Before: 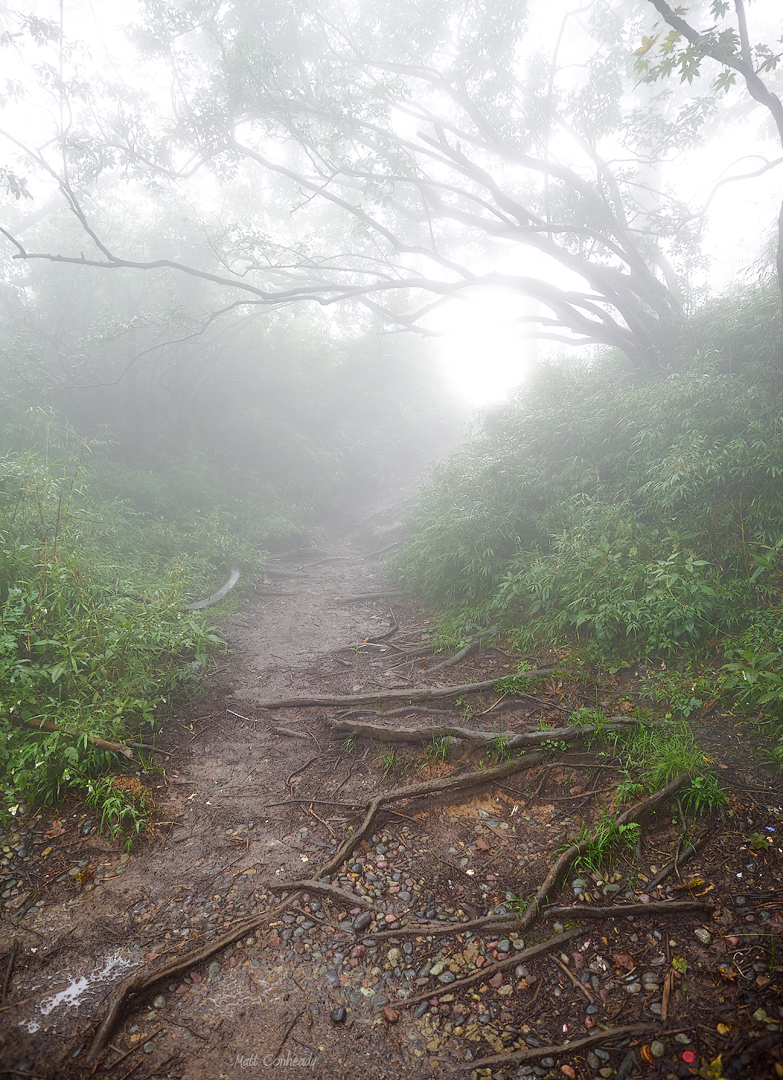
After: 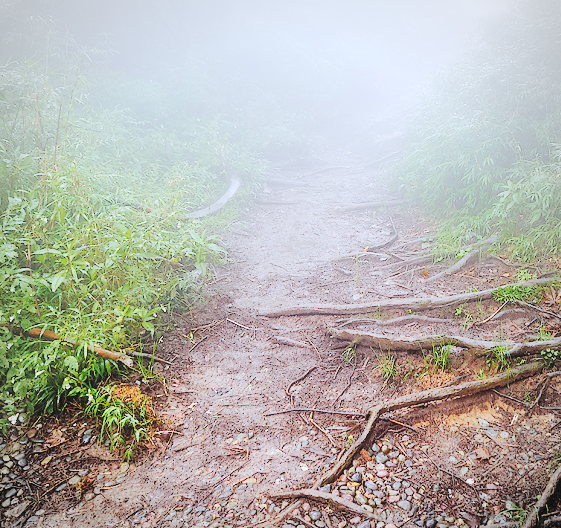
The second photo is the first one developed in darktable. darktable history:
crop: top 36.256%, right 28.277%, bottom 14.835%
base curve: curves: ch0 [(0, 0) (0.036, 0.01) (0.123, 0.254) (0.258, 0.504) (0.507, 0.748) (1, 1)], preserve colors none
contrast brightness saturation: brightness 0.285
color correction: highlights a* -0.795, highlights b* -9.53
vignetting: brightness -0.285
